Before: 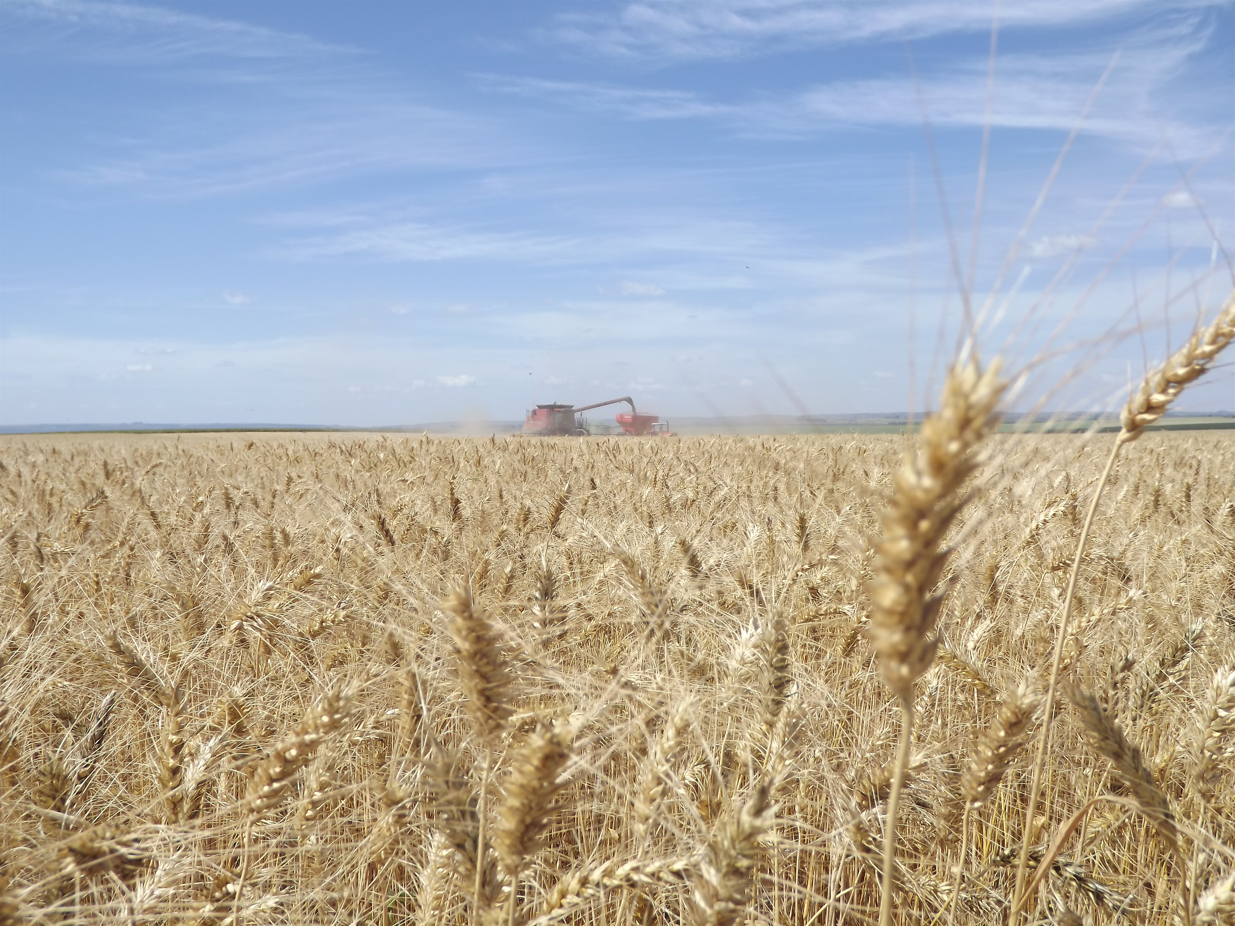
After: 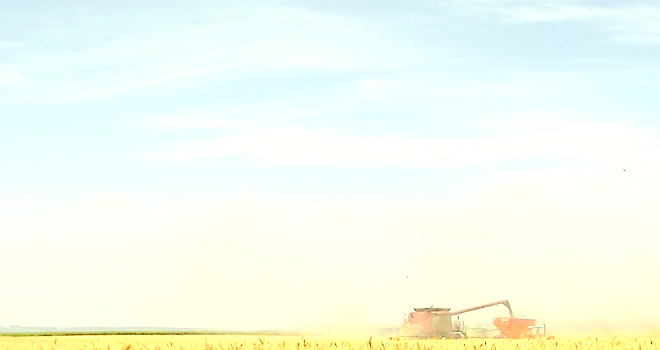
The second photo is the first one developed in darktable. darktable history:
local contrast: on, module defaults
exposure: black level correction 0, exposure 1.2 EV, compensate highlight preservation false
tone equalizer: on, module defaults
color correction: highlights a* 0.092, highlights b* 28.94, shadows a* -0.247, shadows b* 21.16
crop: left 10.038%, top 10.501%, right 36.51%, bottom 51.651%
tone curve: curves: ch0 [(0, 0) (0.037, 0.011) (0.135, 0.093) (0.266, 0.281) (0.461, 0.555) (0.581, 0.716) (0.675, 0.793) (0.767, 0.849) (0.91, 0.924) (1, 0.979)]; ch1 [(0, 0) (0.292, 0.278) (0.431, 0.418) (0.493, 0.479) (0.506, 0.5) (0.532, 0.537) (0.562, 0.581) (0.641, 0.663) (0.754, 0.76) (1, 1)]; ch2 [(0, 0) (0.294, 0.3) (0.361, 0.372) (0.429, 0.445) (0.478, 0.486) (0.502, 0.498) (0.518, 0.522) (0.531, 0.549) (0.561, 0.59) (0.64, 0.655) (0.693, 0.706) (0.845, 0.833) (1, 0.951)], color space Lab, independent channels, preserve colors none
sharpen: radius 1.369, amount 1.233, threshold 0.785
